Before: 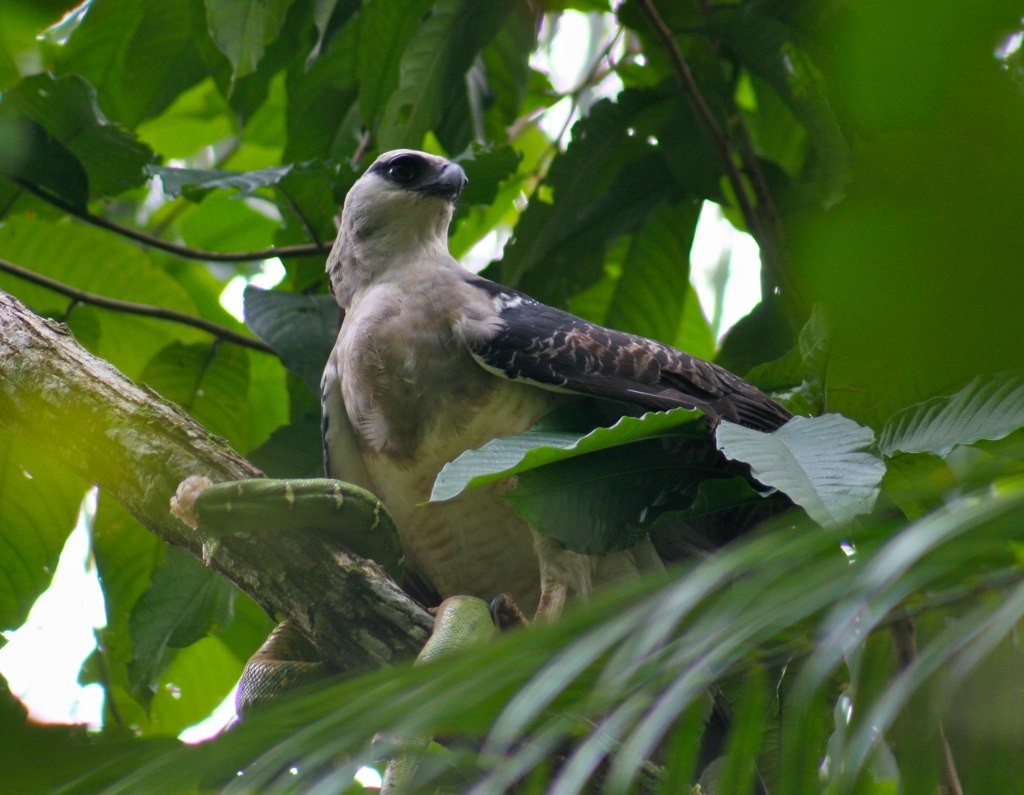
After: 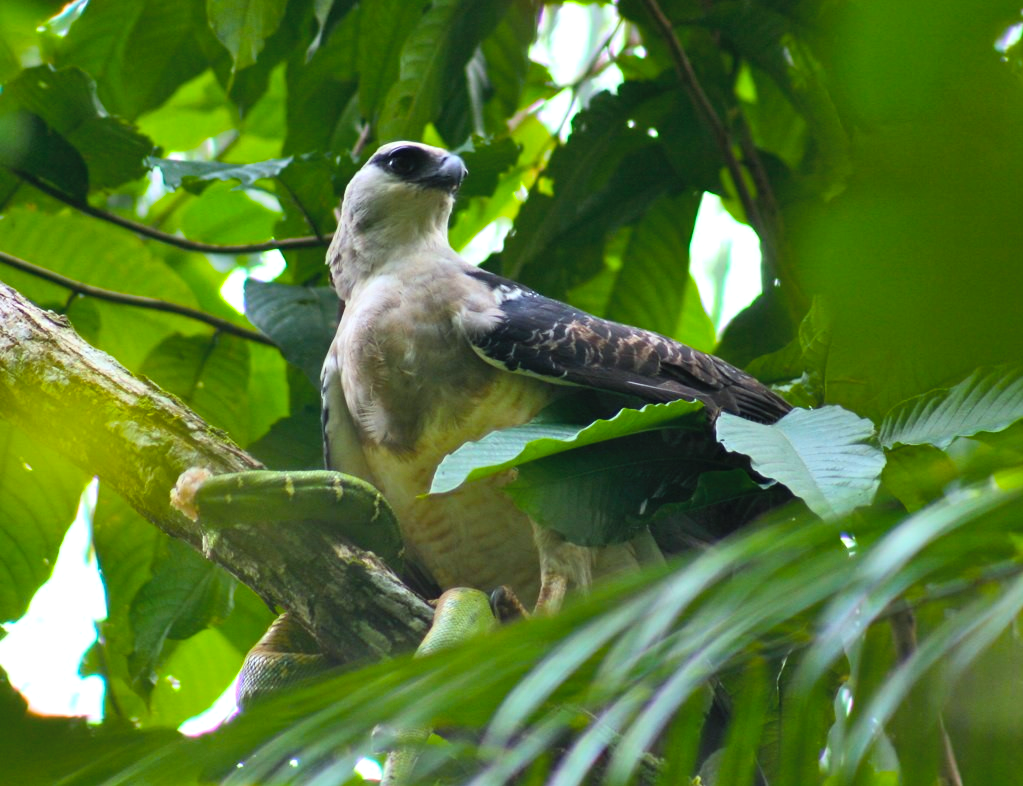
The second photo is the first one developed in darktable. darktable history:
color correction: highlights a* -6.69, highlights b* 0.49
crop: top 1.049%, right 0.001%
tone equalizer: -8 EV -0.417 EV, -7 EV -0.389 EV, -6 EV -0.333 EV, -5 EV -0.222 EV, -3 EV 0.222 EV, -2 EV 0.333 EV, -1 EV 0.389 EV, +0 EV 0.417 EV, edges refinement/feathering 500, mask exposure compensation -1.57 EV, preserve details no
contrast brightness saturation: contrast 0.14, brightness 0.21
color balance rgb: linear chroma grading › global chroma 15%, perceptual saturation grading › global saturation 30%
